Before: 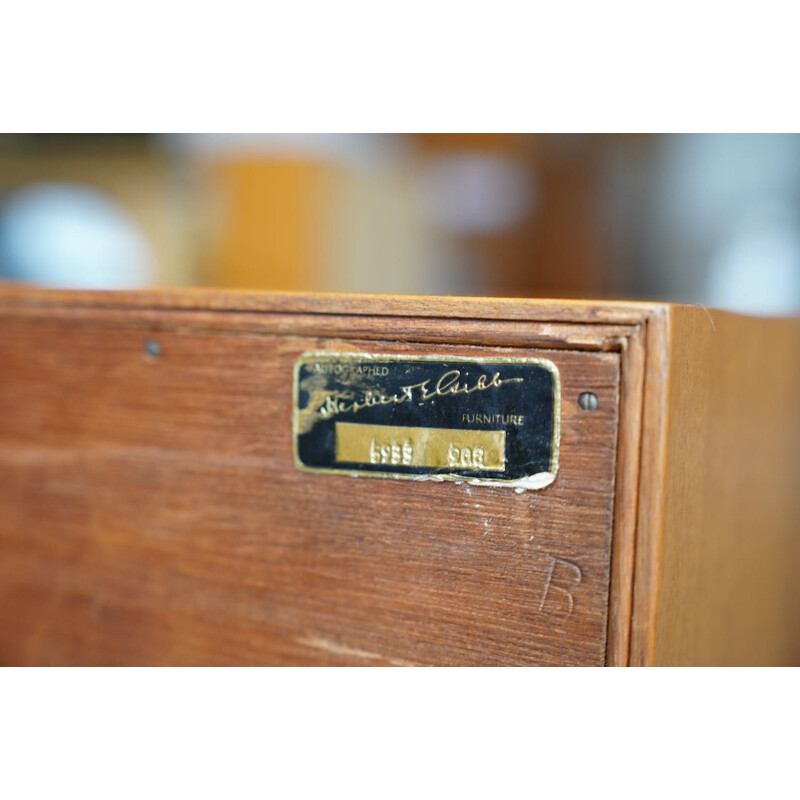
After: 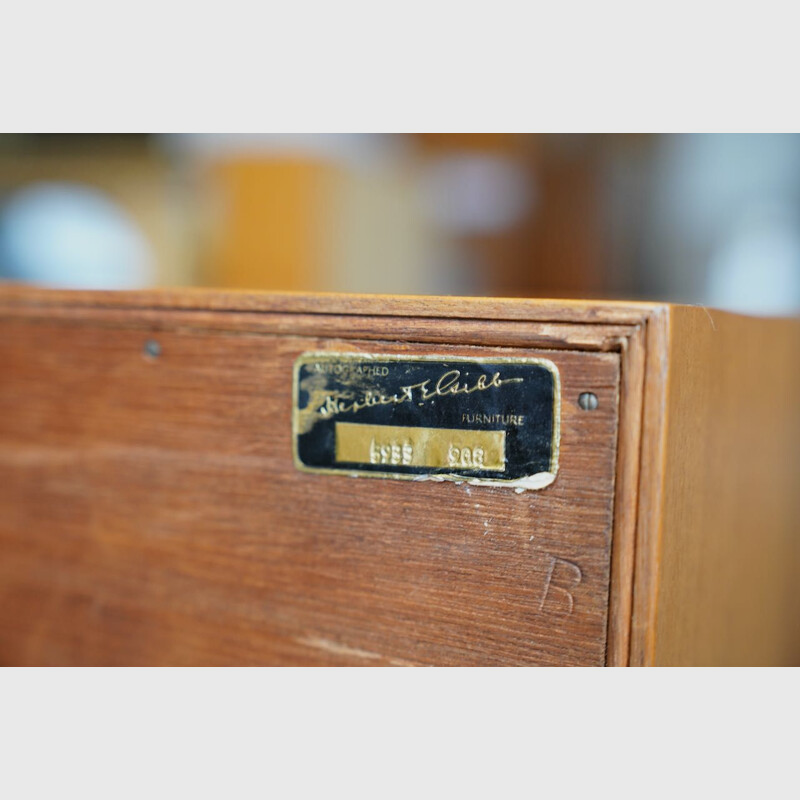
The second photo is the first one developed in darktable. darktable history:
exposure: exposure -0.048 EV, compensate highlight preservation false
filmic rgb: black relative exposure -11.35 EV, white relative exposure 3.22 EV, hardness 6.76, color science v6 (2022)
